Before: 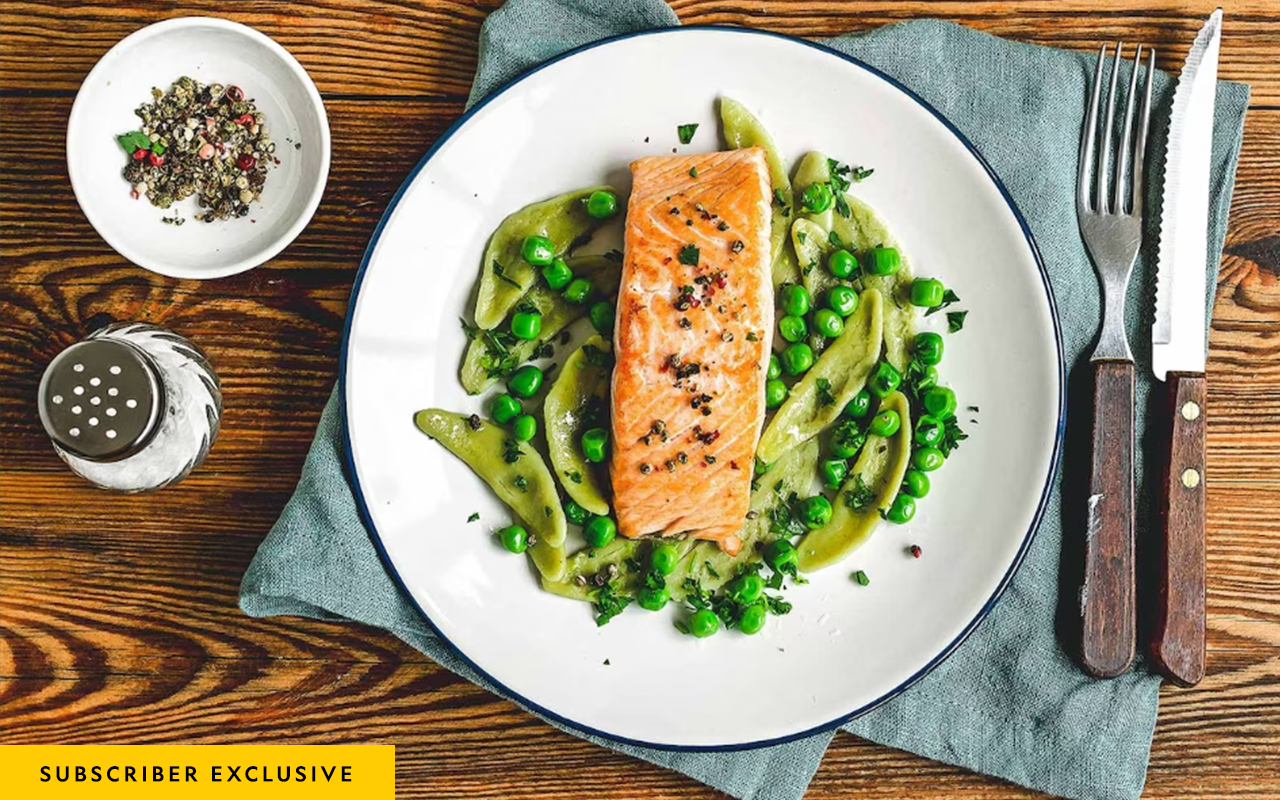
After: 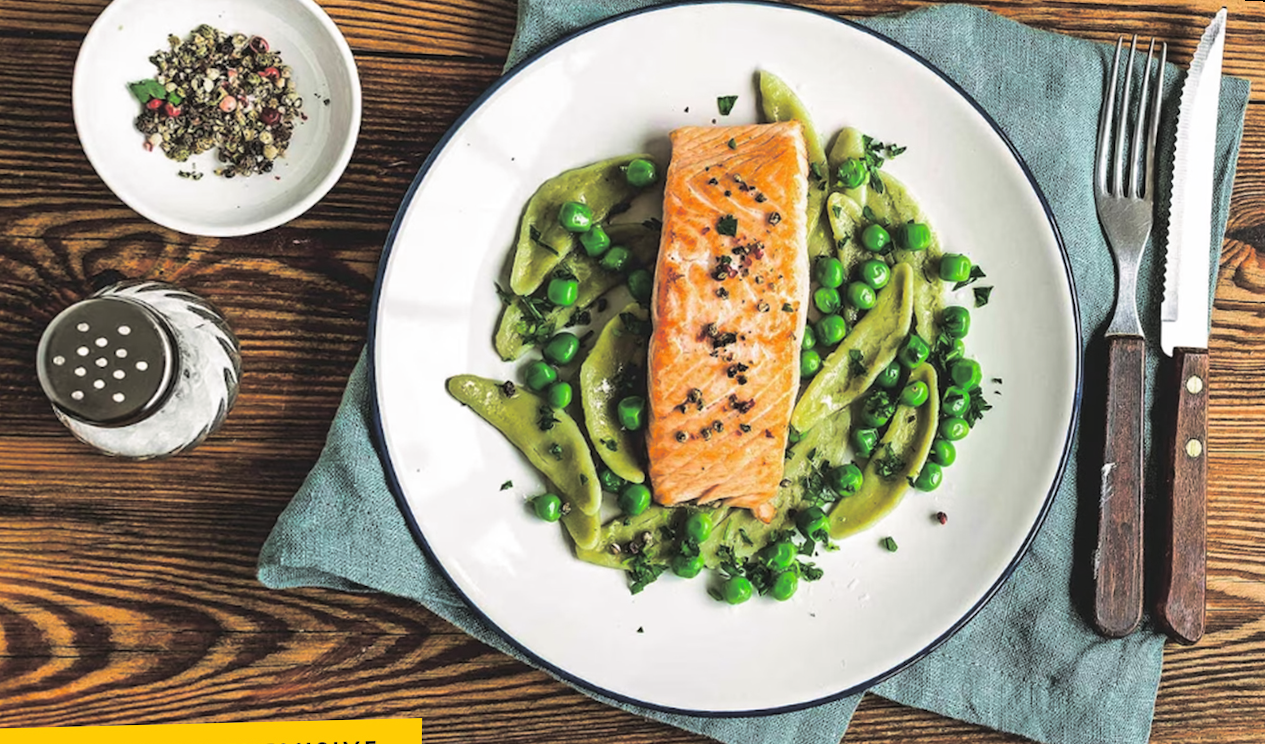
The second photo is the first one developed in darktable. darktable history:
rotate and perspective: rotation 0.679°, lens shift (horizontal) 0.136, crop left 0.009, crop right 0.991, crop top 0.078, crop bottom 0.95
velvia: strength 15%
split-toning: shadows › hue 36°, shadows › saturation 0.05, highlights › hue 10.8°, highlights › saturation 0.15, compress 40%
